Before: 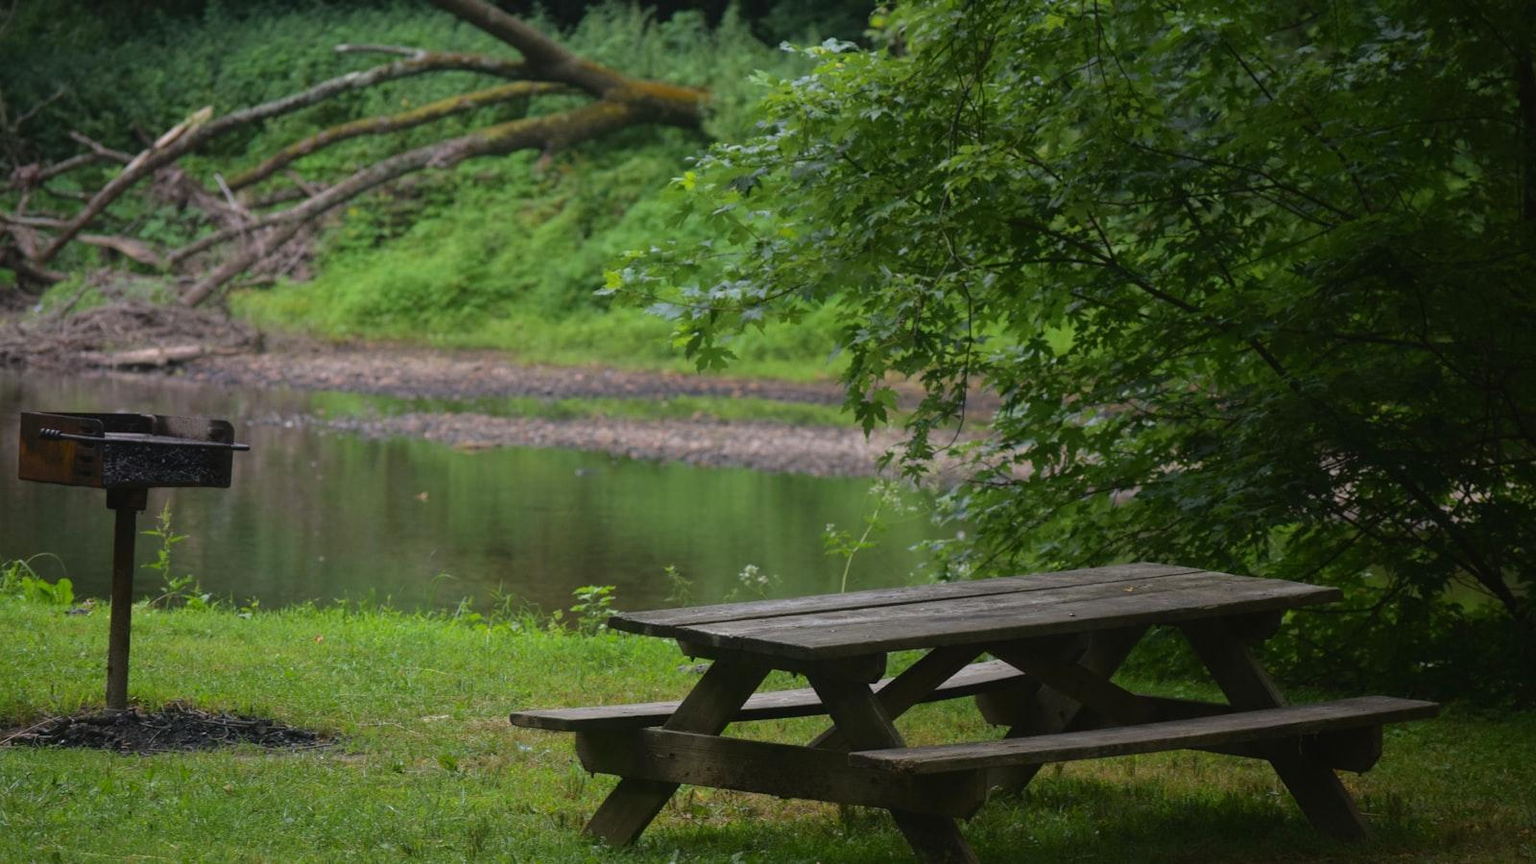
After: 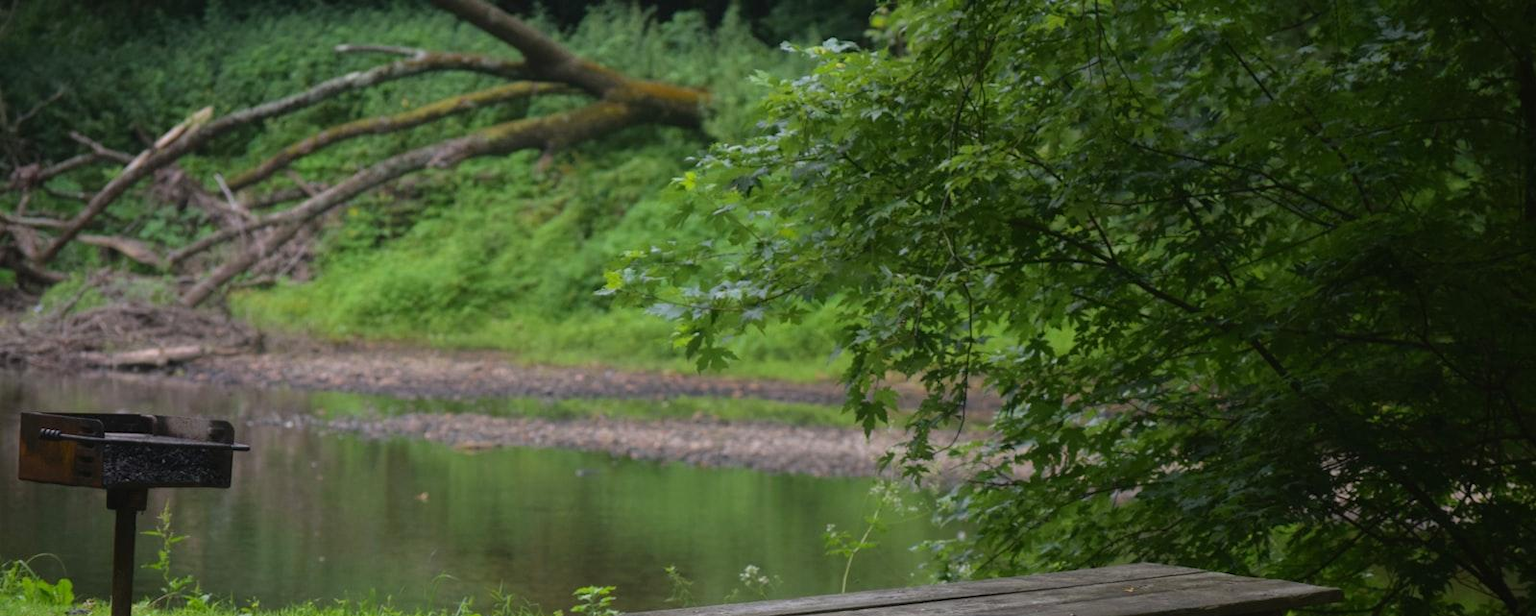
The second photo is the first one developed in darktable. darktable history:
crop: bottom 28.576%
tone equalizer: on, module defaults
